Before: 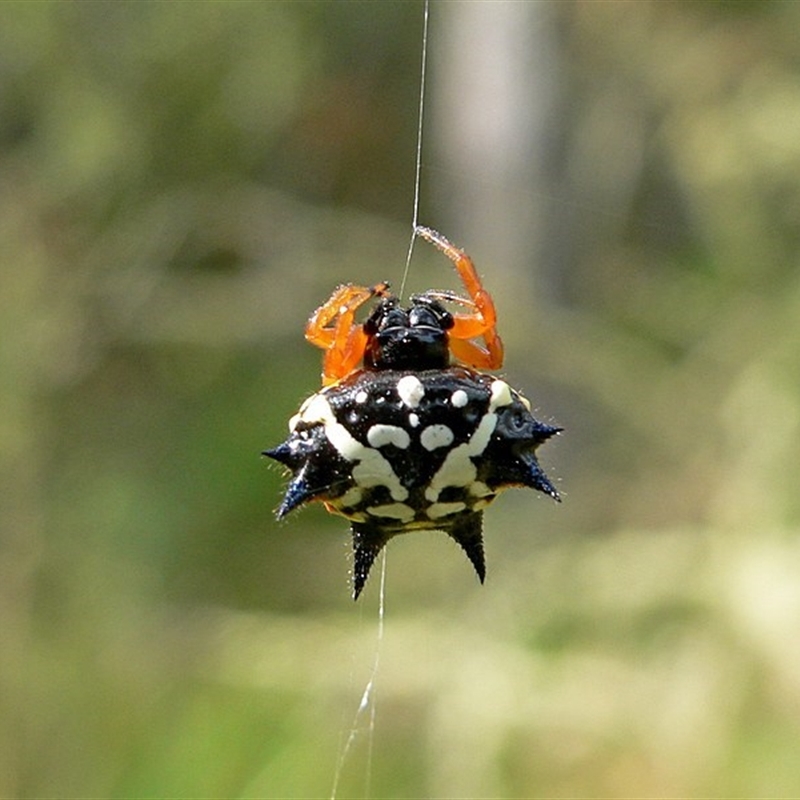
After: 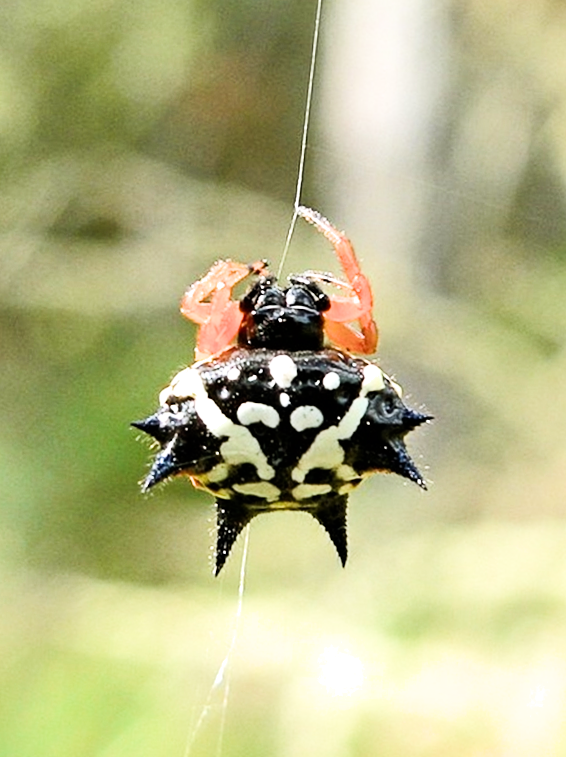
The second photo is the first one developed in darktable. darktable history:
color balance rgb: shadows lift › chroma 3.897%, shadows lift › hue 88.25°, linear chroma grading › shadows -2.42%, linear chroma grading › highlights -14.317%, linear chroma grading › global chroma -9.931%, linear chroma grading › mid-tones -9.762%, perceptual saturation grading › global saturation 10.578%, perceptual brilliance grading › global brilliance 30.328%, perceptual brilliance grading › highlights 50.475%, perceptual brilliance grading › mid-tones 50.87%, perceptual brilliance grading › shadows -21.619%, contrast -9.942%
crop and rotate: angle -3.3°, left 14.164%, top 0.038%, right 11.068%, bottom 0.037%
filmic rgb: black relative exposure -7.65 EV, white relative exposure 4.56 EV, threshold 5.97 EV, hardness 3.61, enable highlight reconstruction true
